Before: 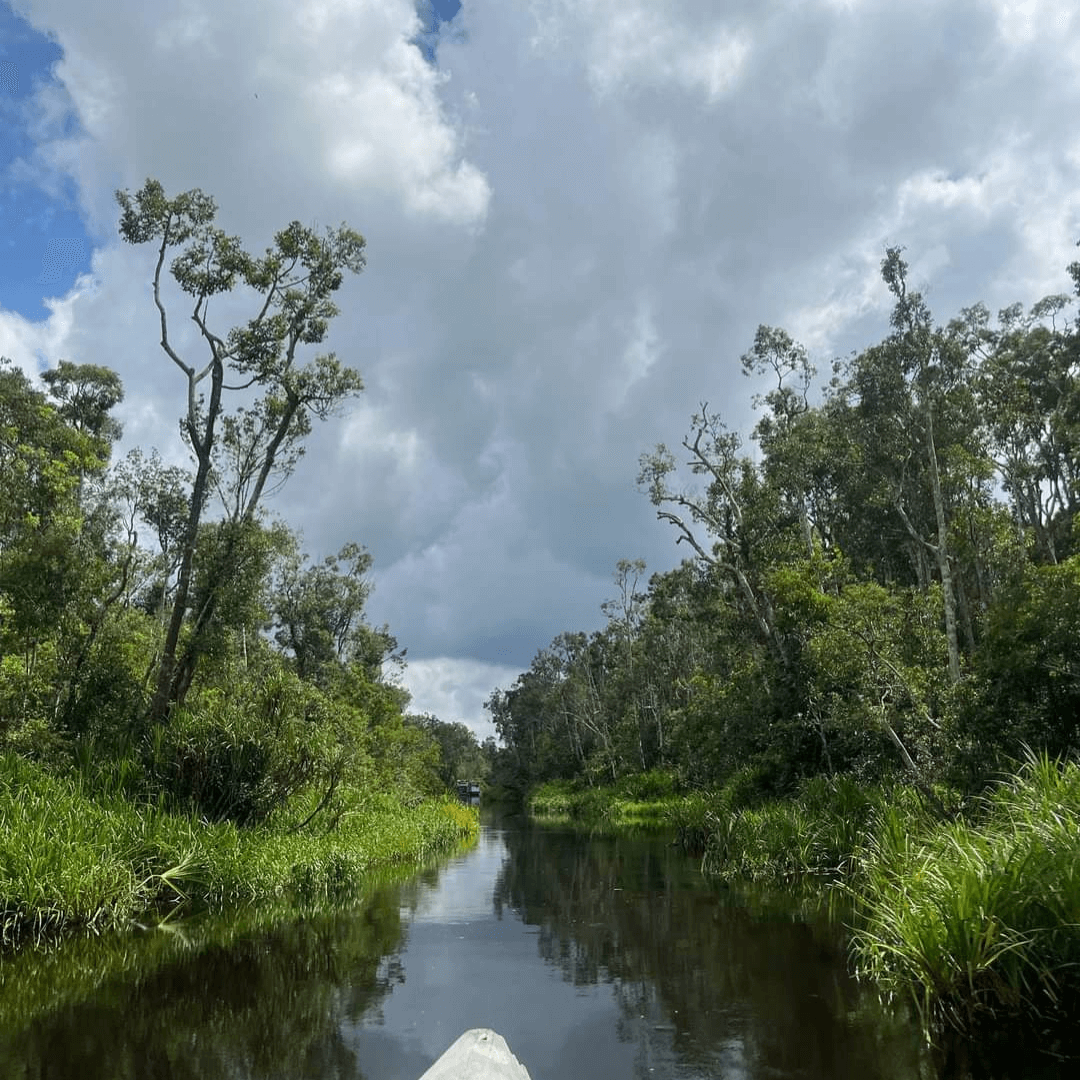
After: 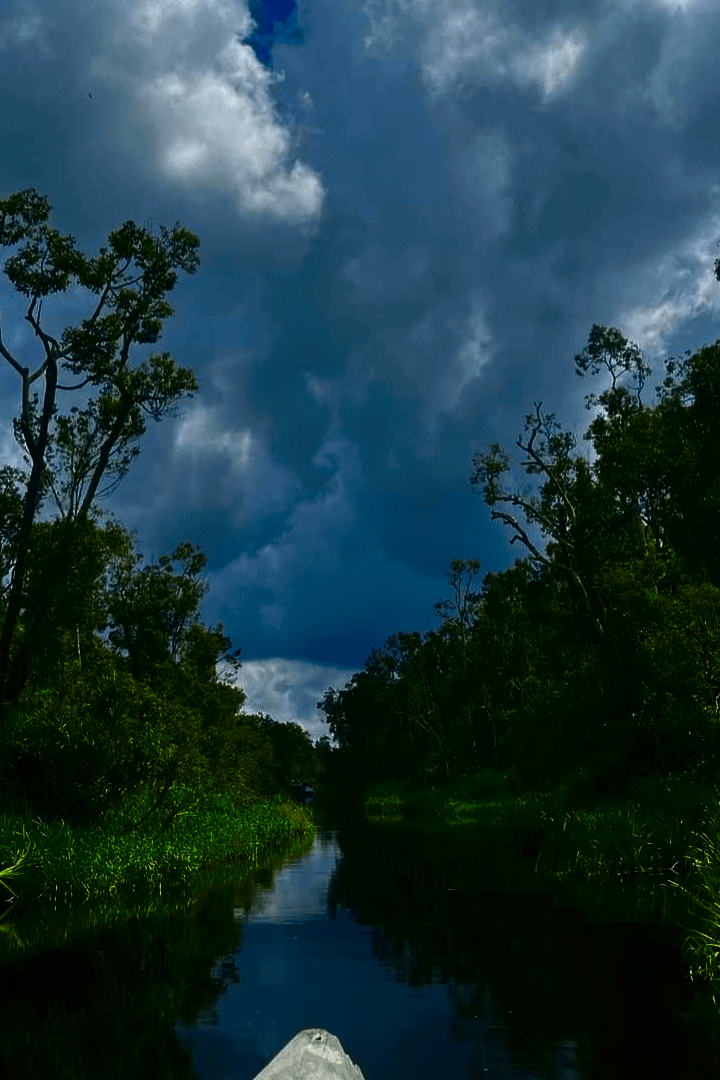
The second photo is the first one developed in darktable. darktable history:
contrast brightness saturation: brightness -1, saturation 1
crop and rotate: left 15.446%, right 17.836%
